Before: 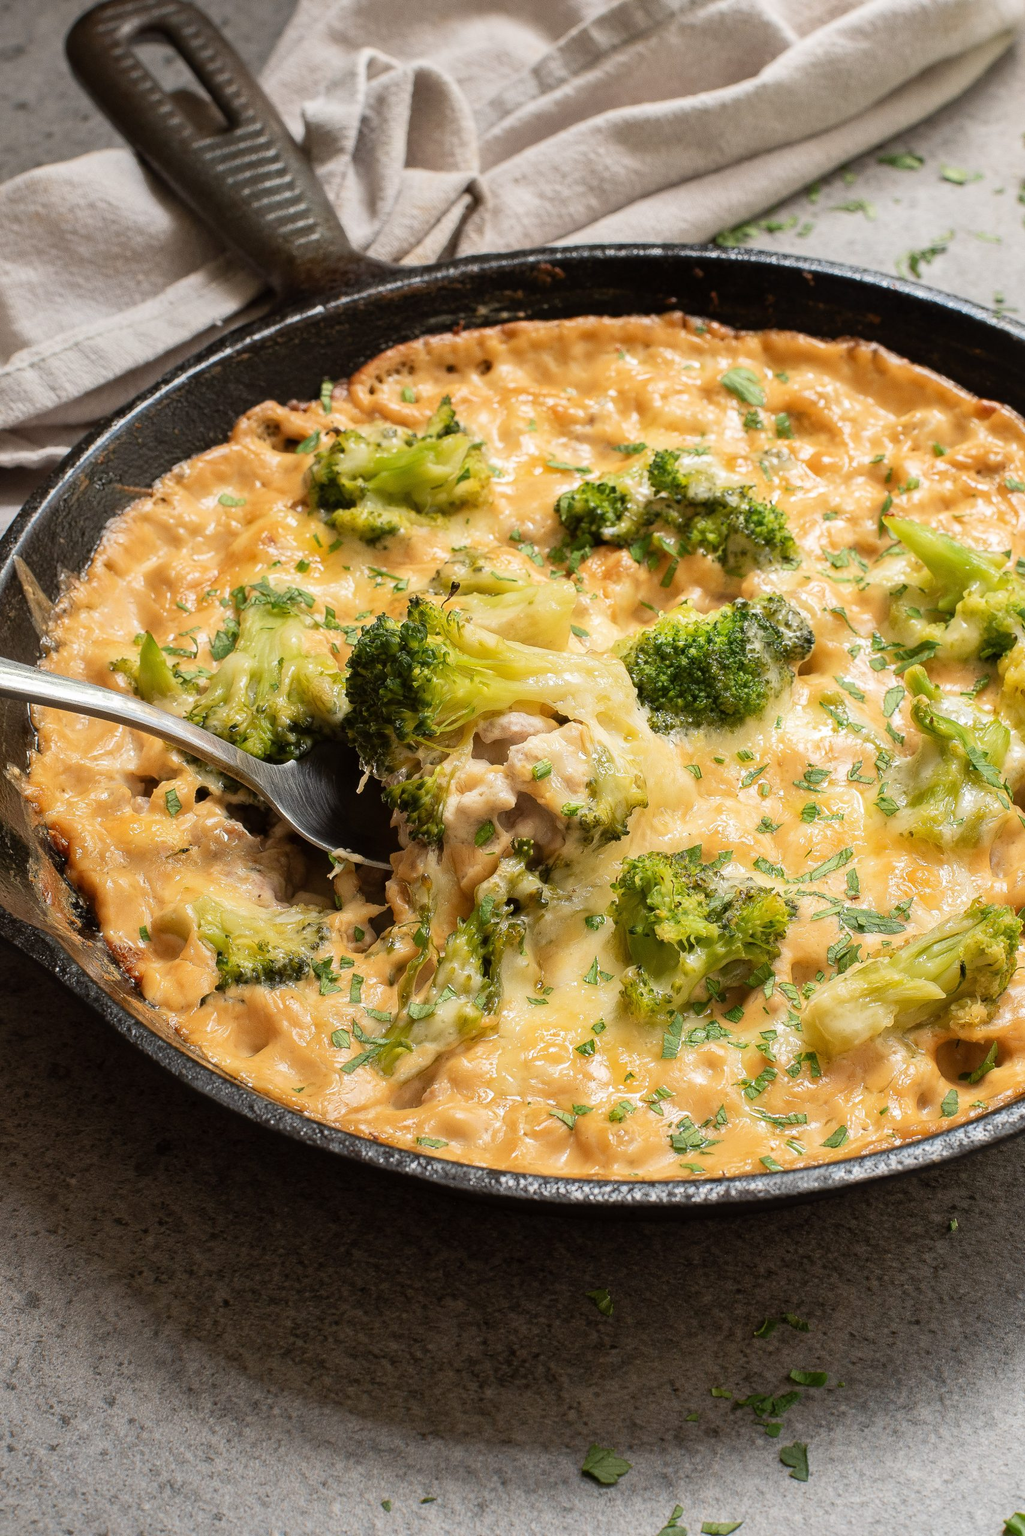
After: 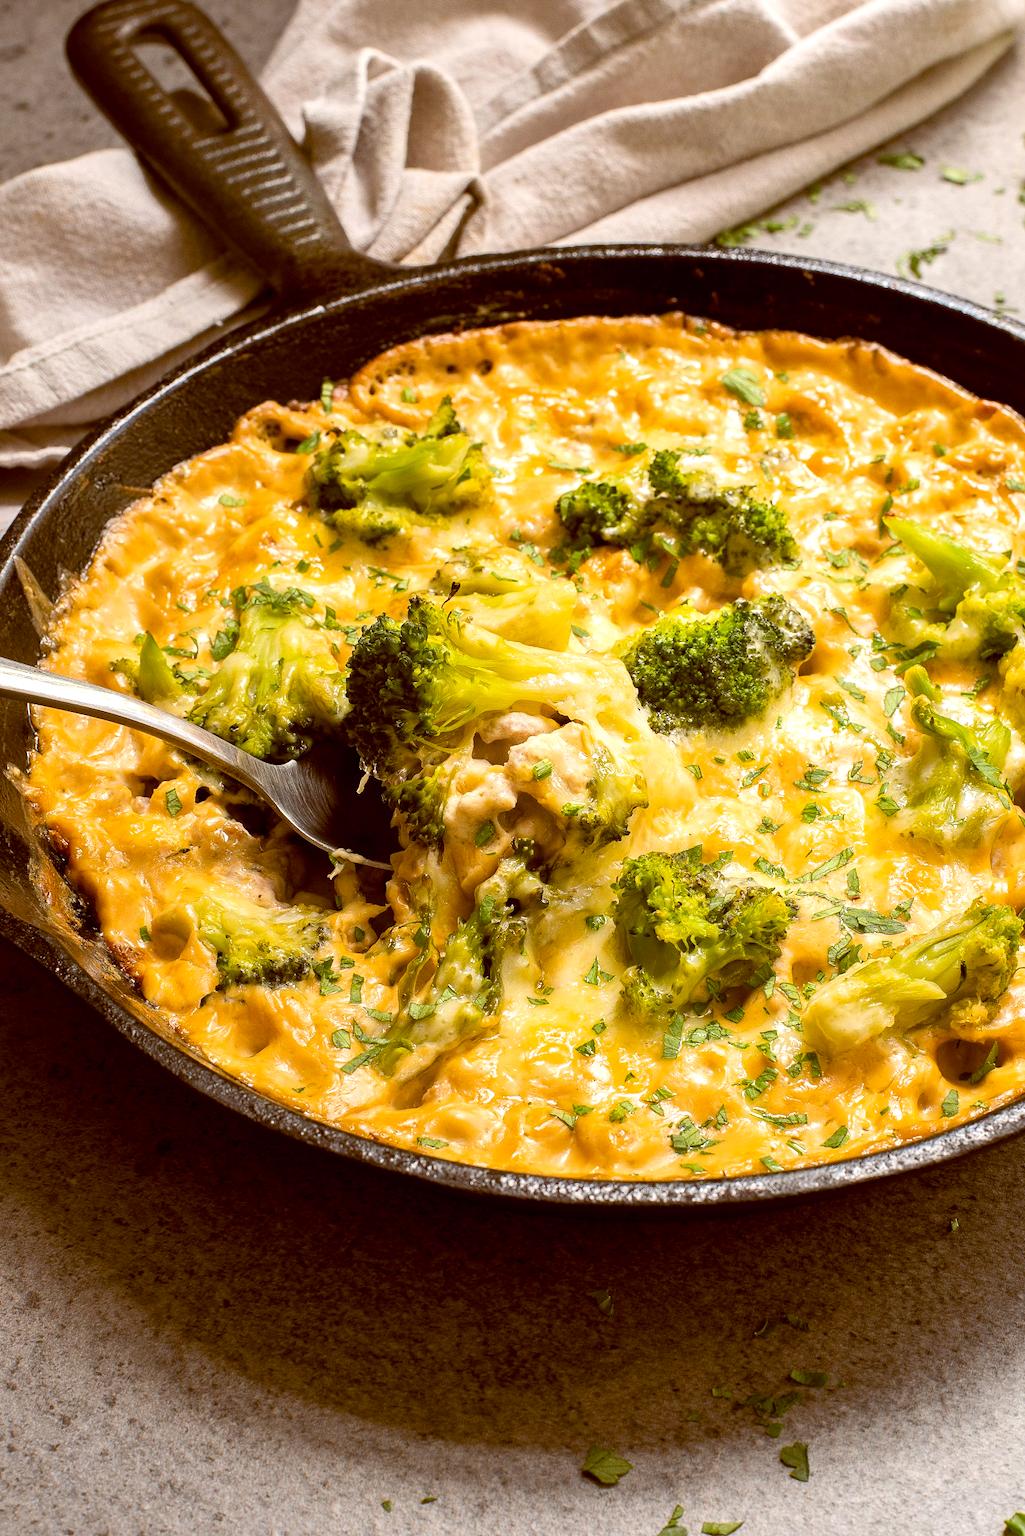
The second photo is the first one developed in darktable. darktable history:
color balance rgb: shadows lift › luminance -9.876%, global offset › chroma 0.405%, global offset › hue 31.61°, perceptual saturation grading › global saturation 30.53%, perceptual brilliance grading › global brilliance 1.358%, perceptual brilliance grading › highlights 8.102%, perceptual brilliance grading › shadows -4.325%, global vibrance -24%
